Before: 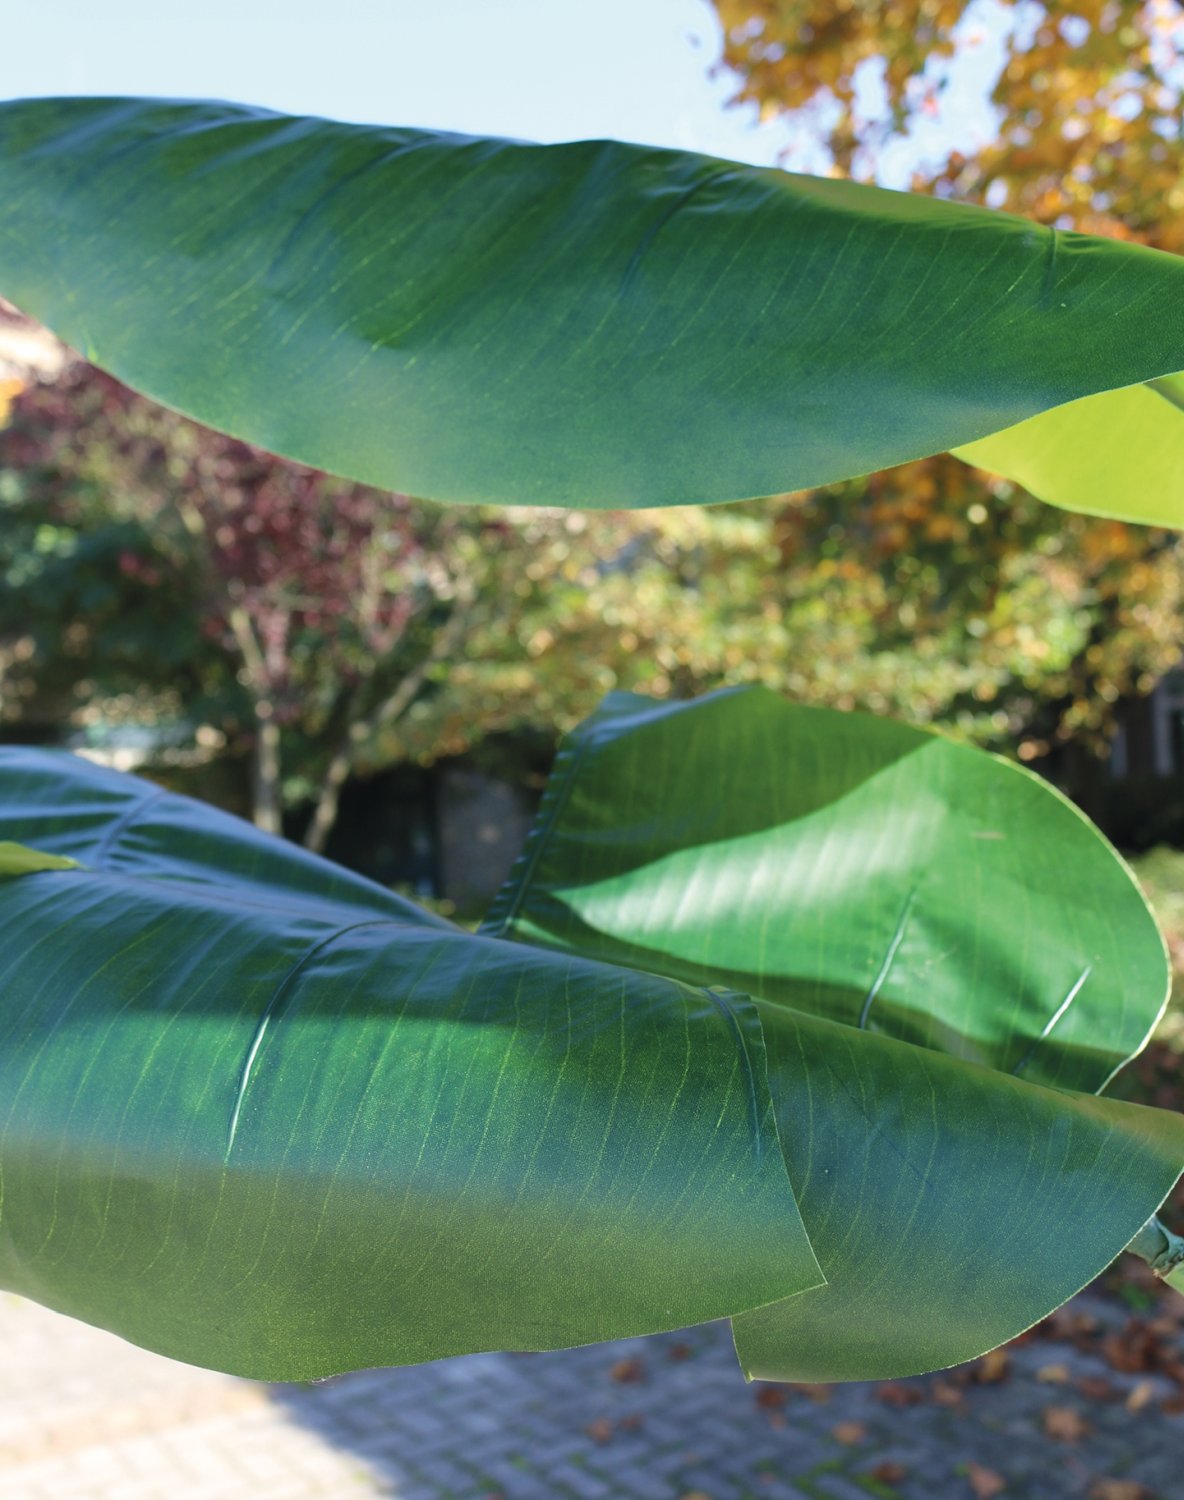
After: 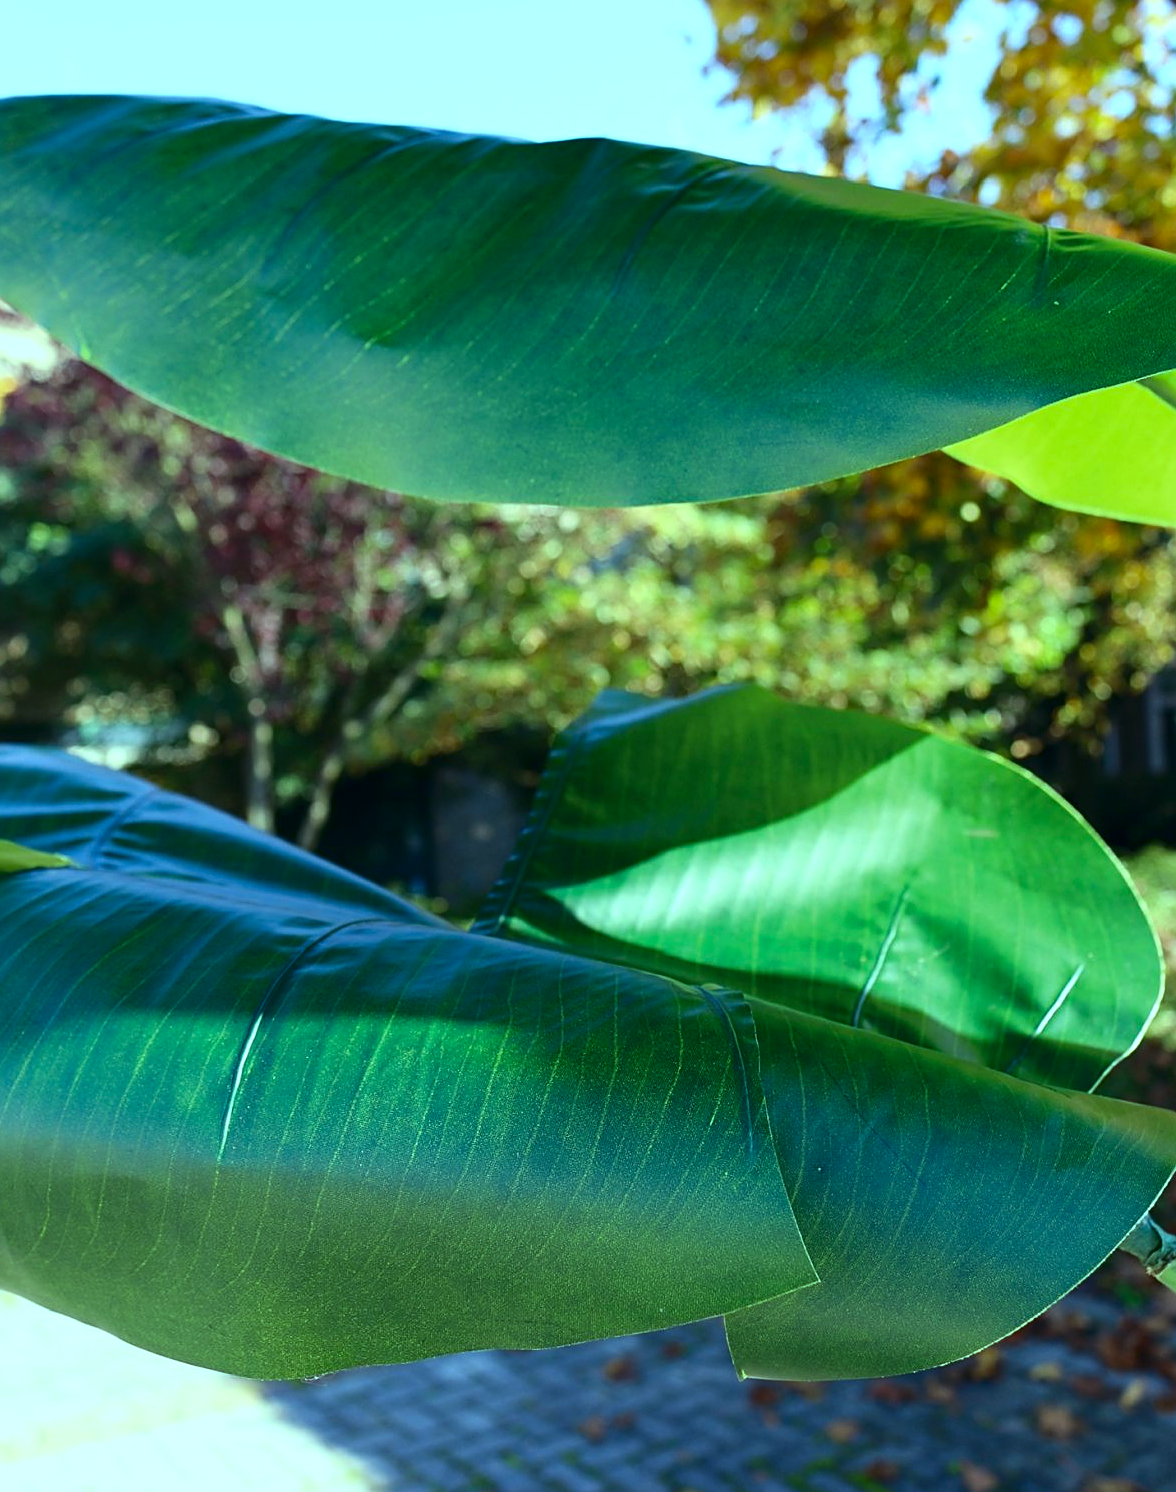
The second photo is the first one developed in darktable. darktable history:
color balance: mode lift, gamma, gain (sRGB), lift [0.997, 0.979, 1.021, 1.011], gamma [1, 1.084, 0.916, 0.998], gain [1, 0.87, 1.13, 1.101], contrast 4.55%, contrast fulcrum 38.24%, output saturation 104.09%
contrast brightness saturation: contrast 0.12, brightness -0.12, saturation 0.2
exposure: black level correction 0.001, compensate highlight preservation false
crop and rotate: left 0.614%, top 0.179%, bottom 0.309%
sharpen: on, module defaults
